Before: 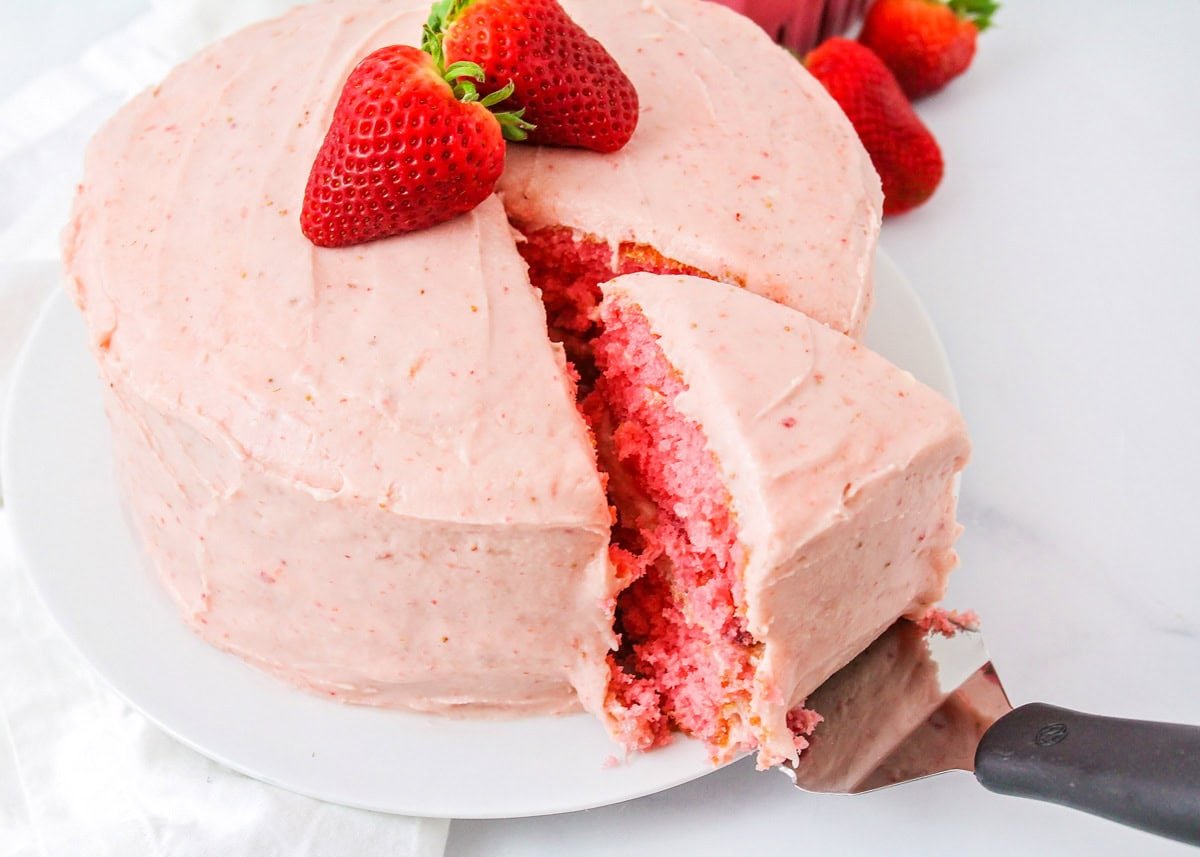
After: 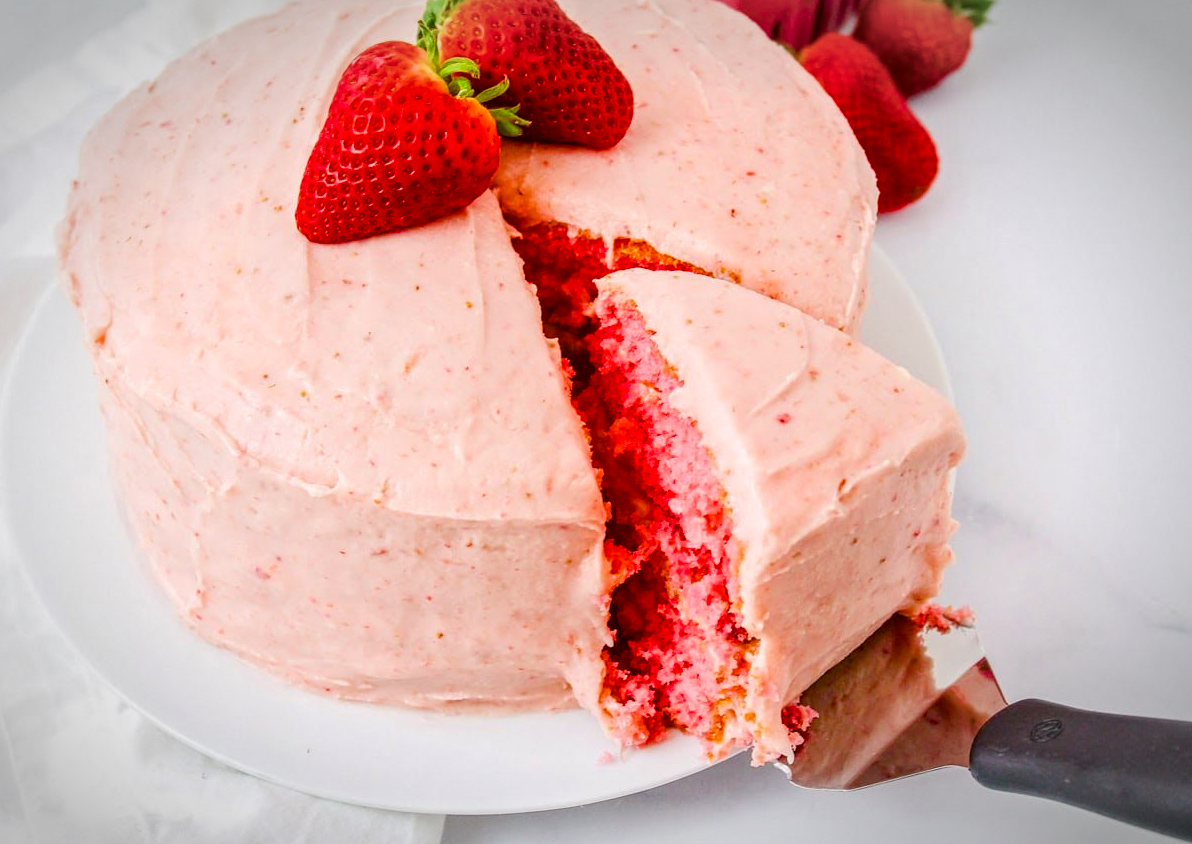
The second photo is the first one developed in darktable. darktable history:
vignetting: automatic ratio true
local contrast: on, module defaults
tone equalizer: on, module defaults
contrast equalizer: y [[0.528, 0.548, 0.563, 0.562, 0.546, 0.526], [0.55 ×6], [0 ×6], [0 ×6], [0 ×6]], mix -0.304
color balance rgb: linear chroma grading › shadows 10.05%, linear chroma grading › highlights 10.415%, linear chroma grading › global chroma 14.639%, linear chroma grading › mid-tones 14.719%, perceptual saturation grading › global saturation 45.216%, perceptual saturation grading › highlights -50.516%, perceptual saturation grading › shadows 30.997%
crop: left 0.467%, top 0.472%, right 0.168%, bottom 0.955%
